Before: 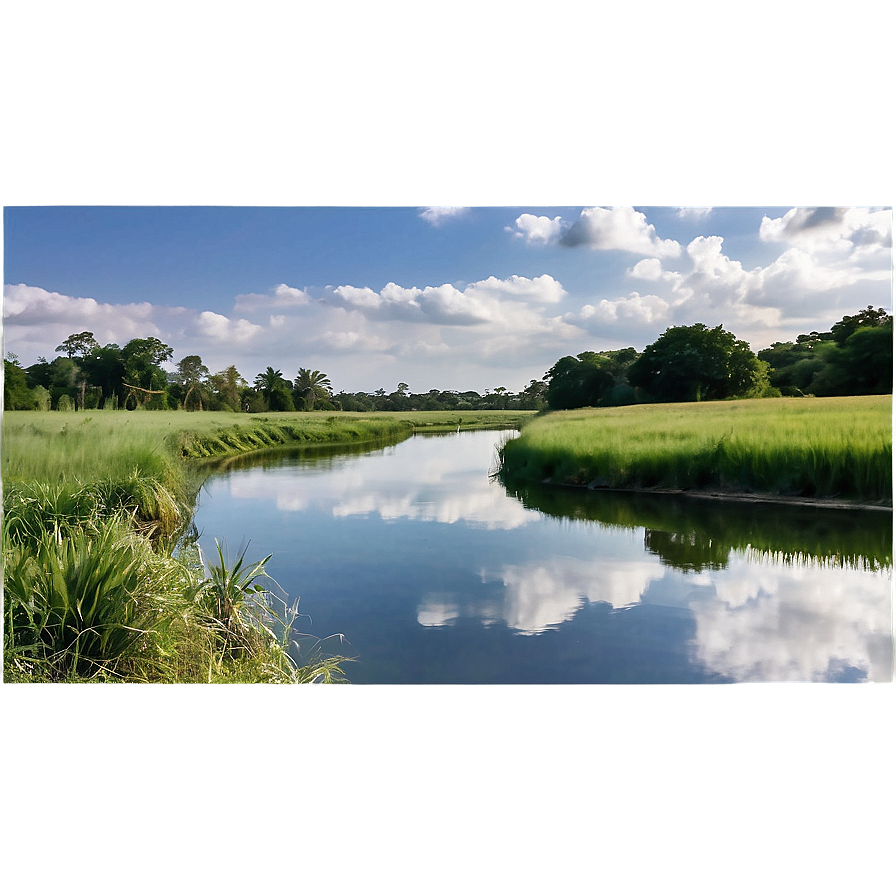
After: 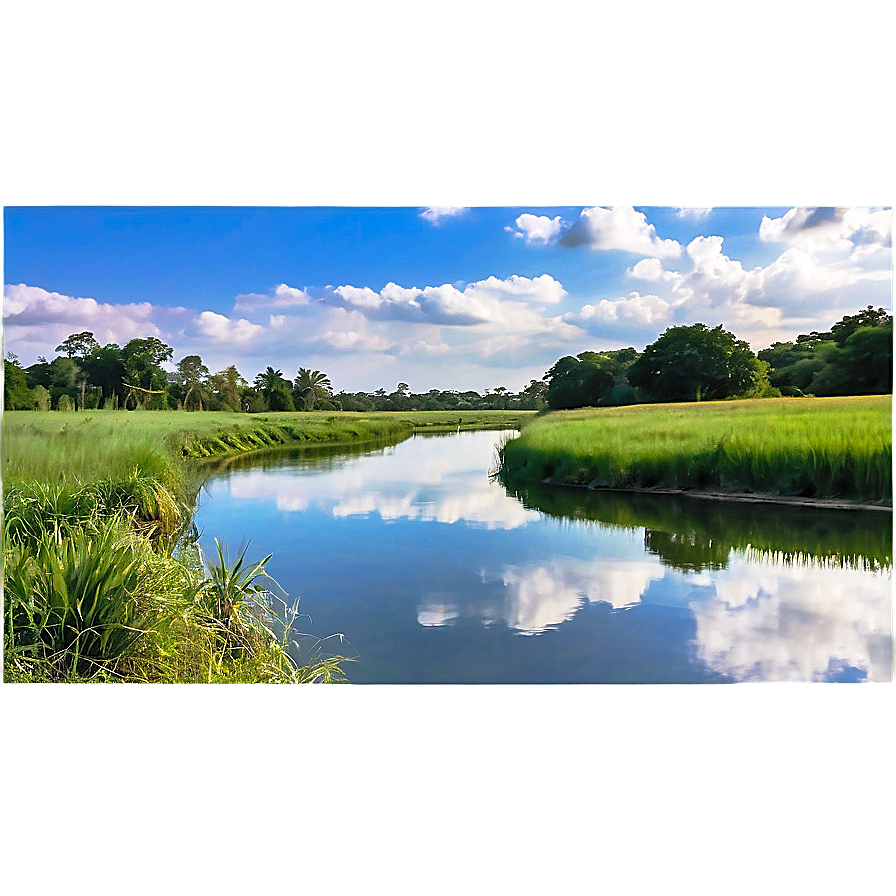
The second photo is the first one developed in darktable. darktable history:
contrast brightness saturation: contrast 0.066, brightness 0.171, saturation 0.404
sharpen: on, module defaults
exposure: black level correction 0, exposure 0 EV, compensate highlight preservation false
local contrast: mode bilateral grid, contrast 19, coarseness 49, detail 120%, midtone range 0.2
tone curve: curves: ch0 [(0, 0) (0.48, 0.431) (0.7, 0.609) (0.864, 0.854) (1, 1)], preserve colors none
